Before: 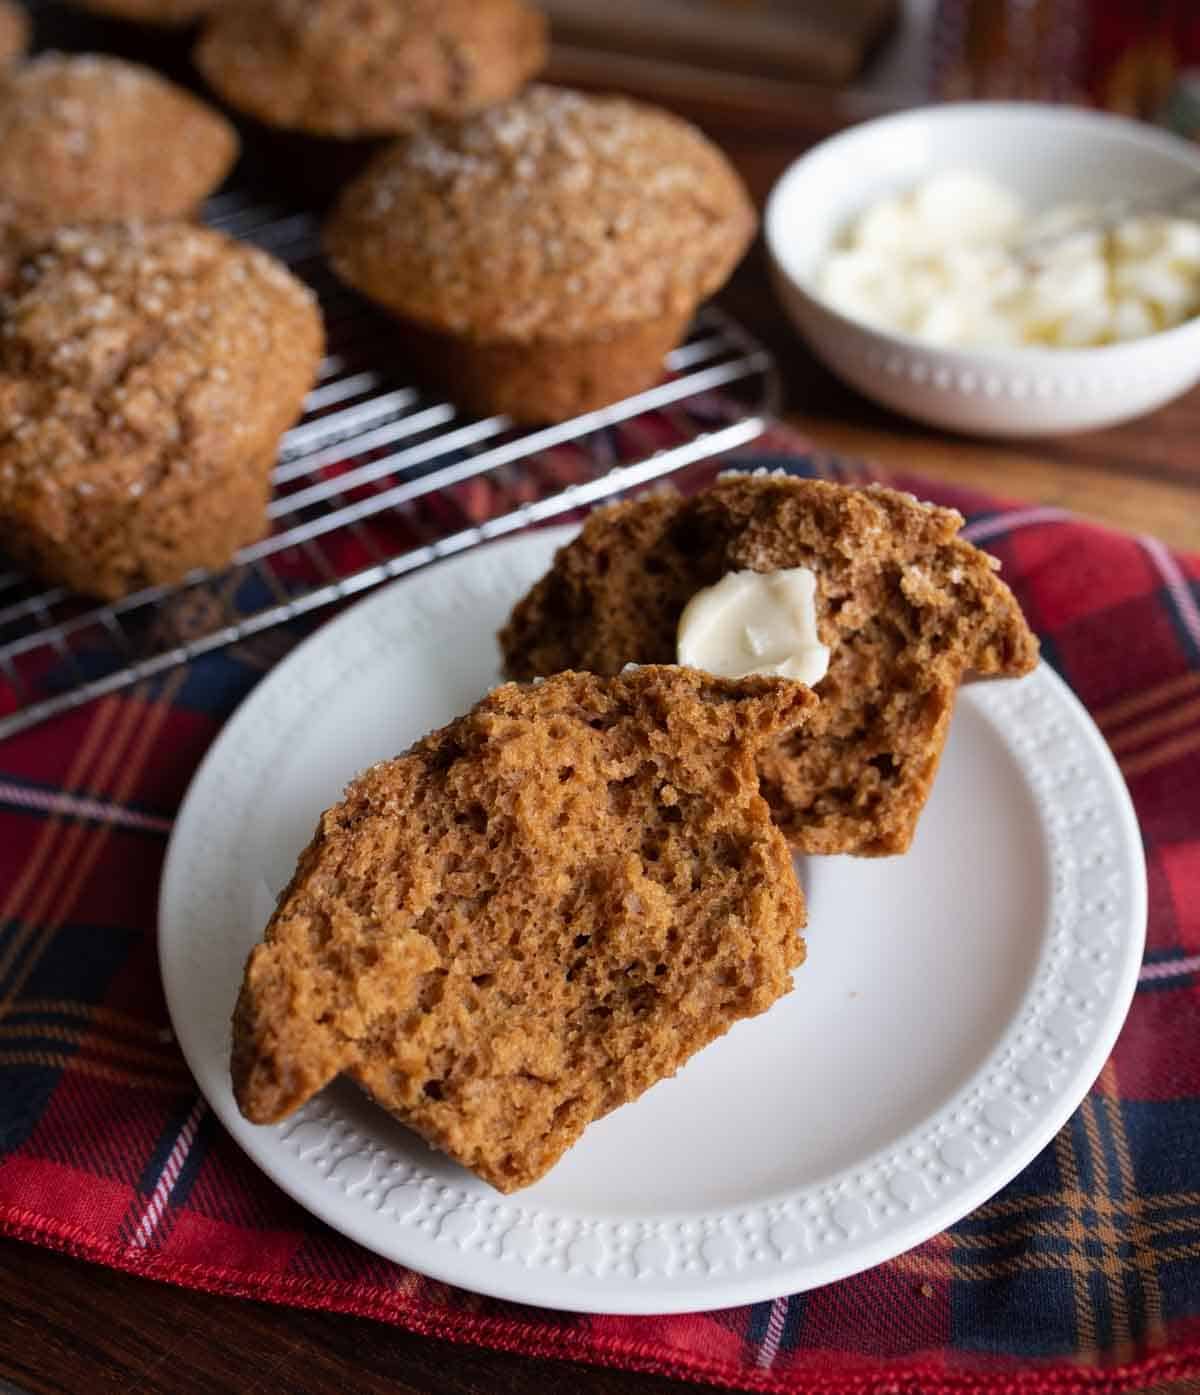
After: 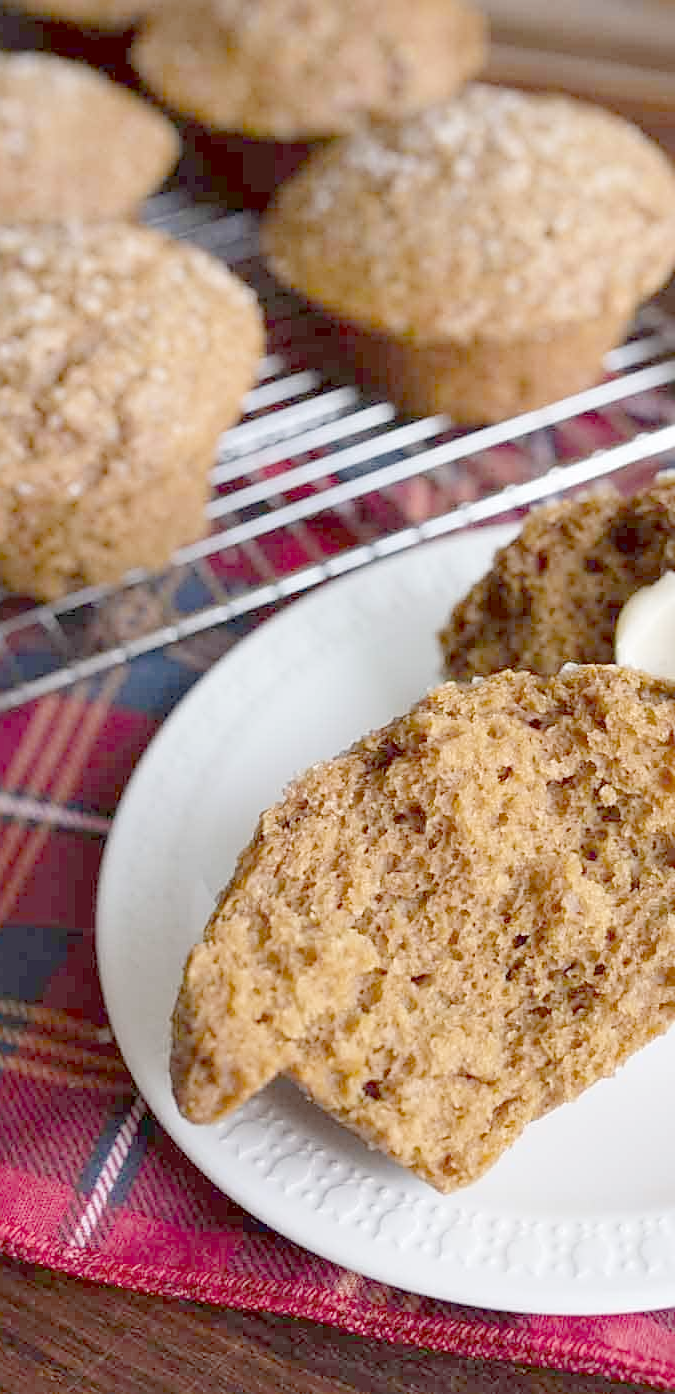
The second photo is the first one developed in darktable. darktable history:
sharpen: on, module defaults
crop: left 5.114%, right 38.589%
